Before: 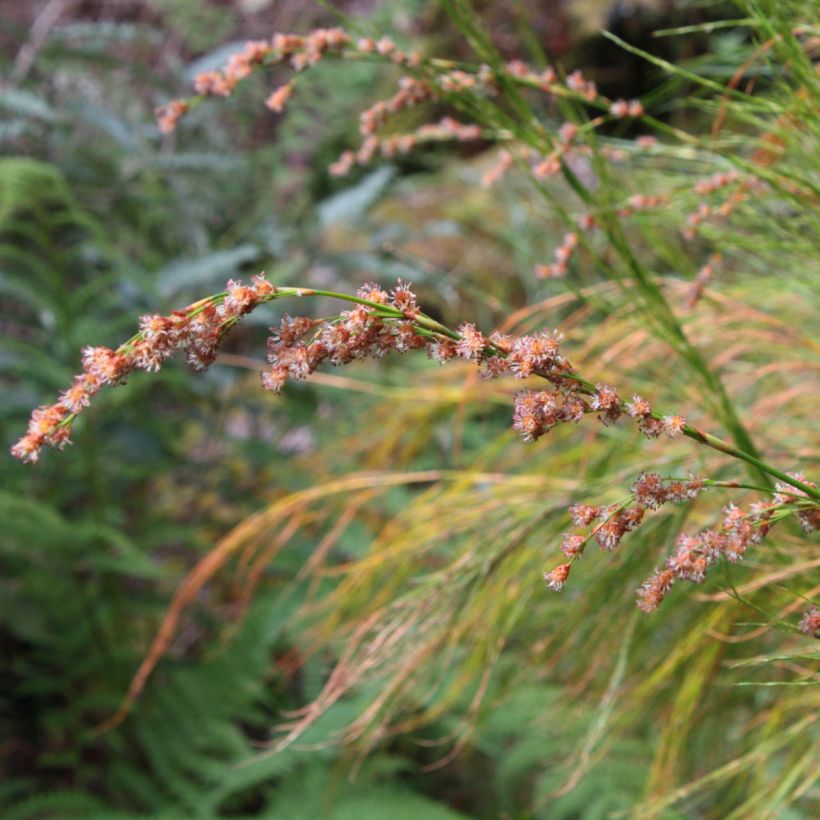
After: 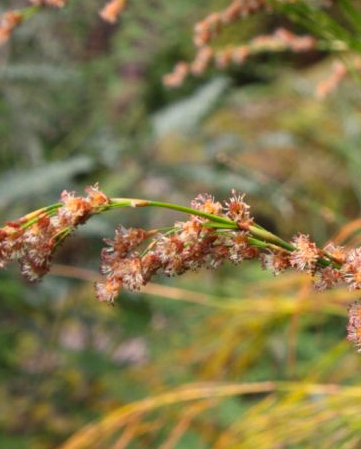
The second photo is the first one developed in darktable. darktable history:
color correction: highlights a* 1.39, highlights b* 17.83
crop: left 20.248%, top 10.86%, right 35.675%, bottom 34.321%
